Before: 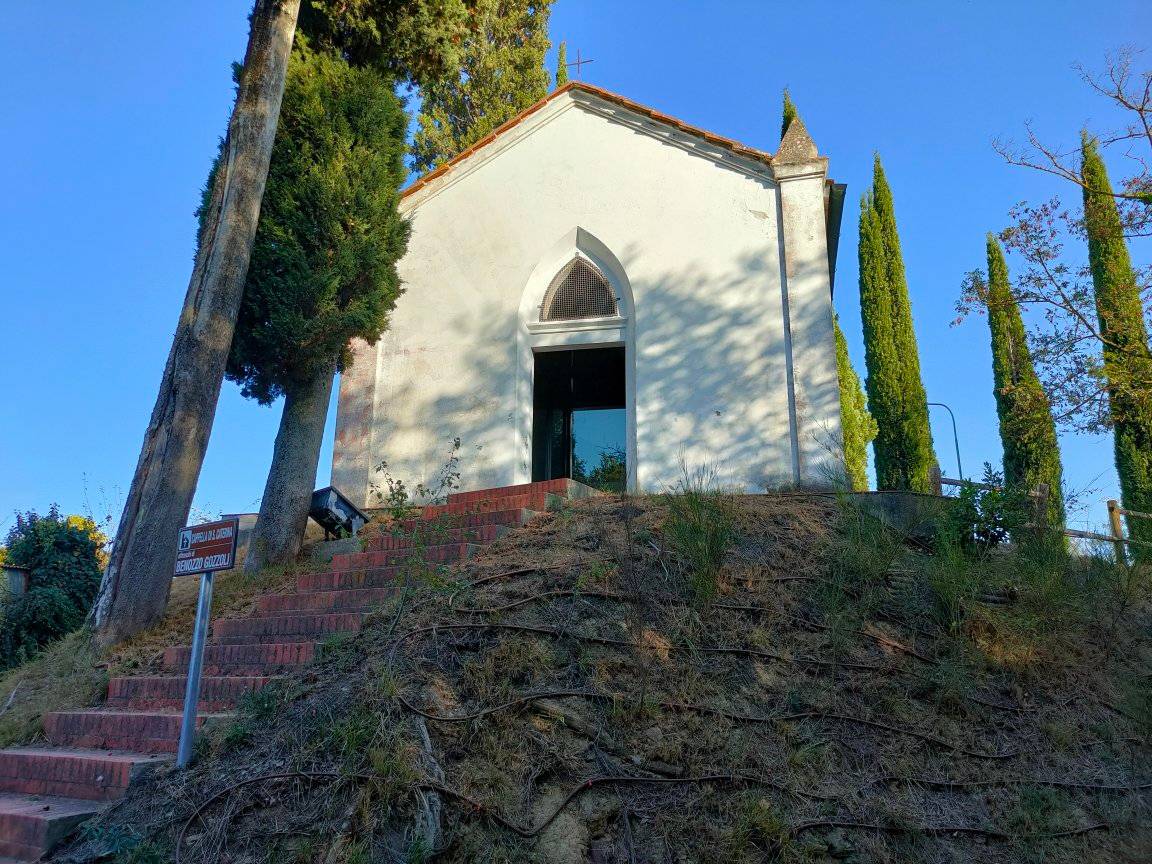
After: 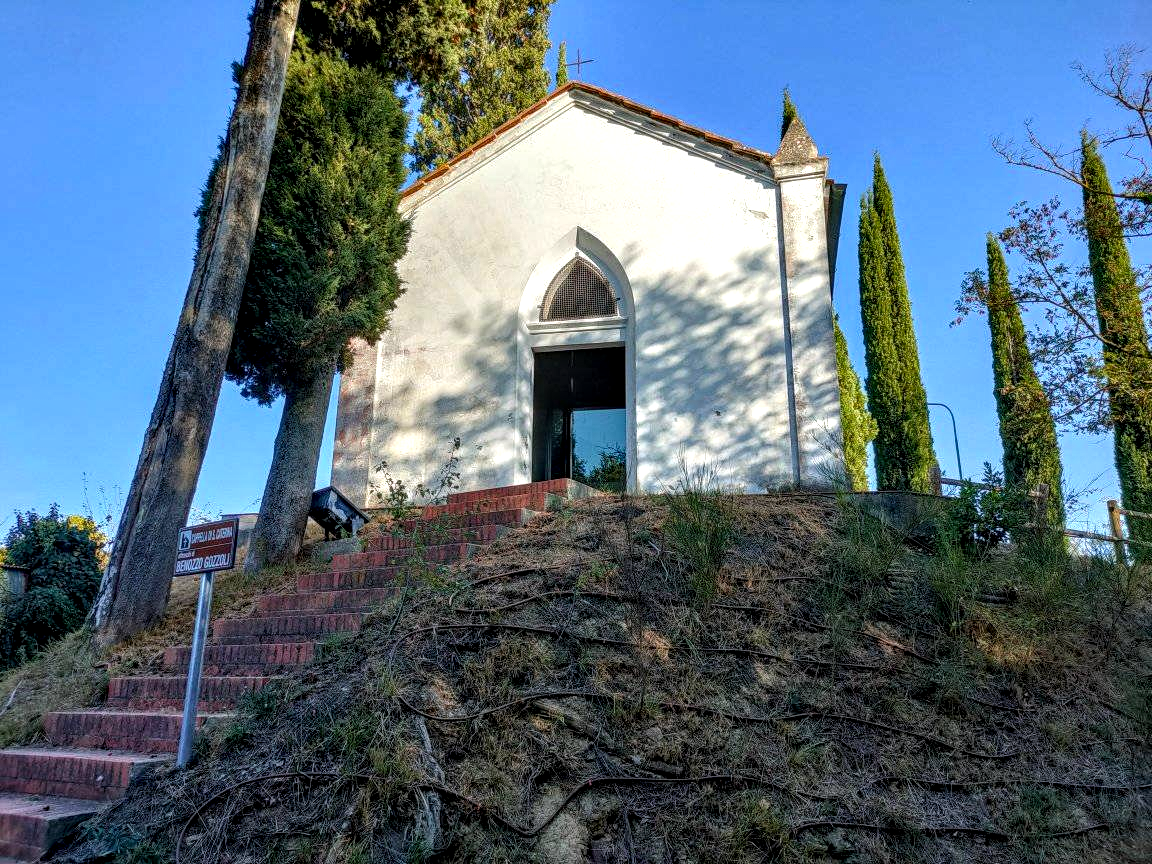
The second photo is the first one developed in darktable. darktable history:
white balance: red 1.009, blue 1.027
local contrast: highlights 0%, shadows 0%, detail 182%
